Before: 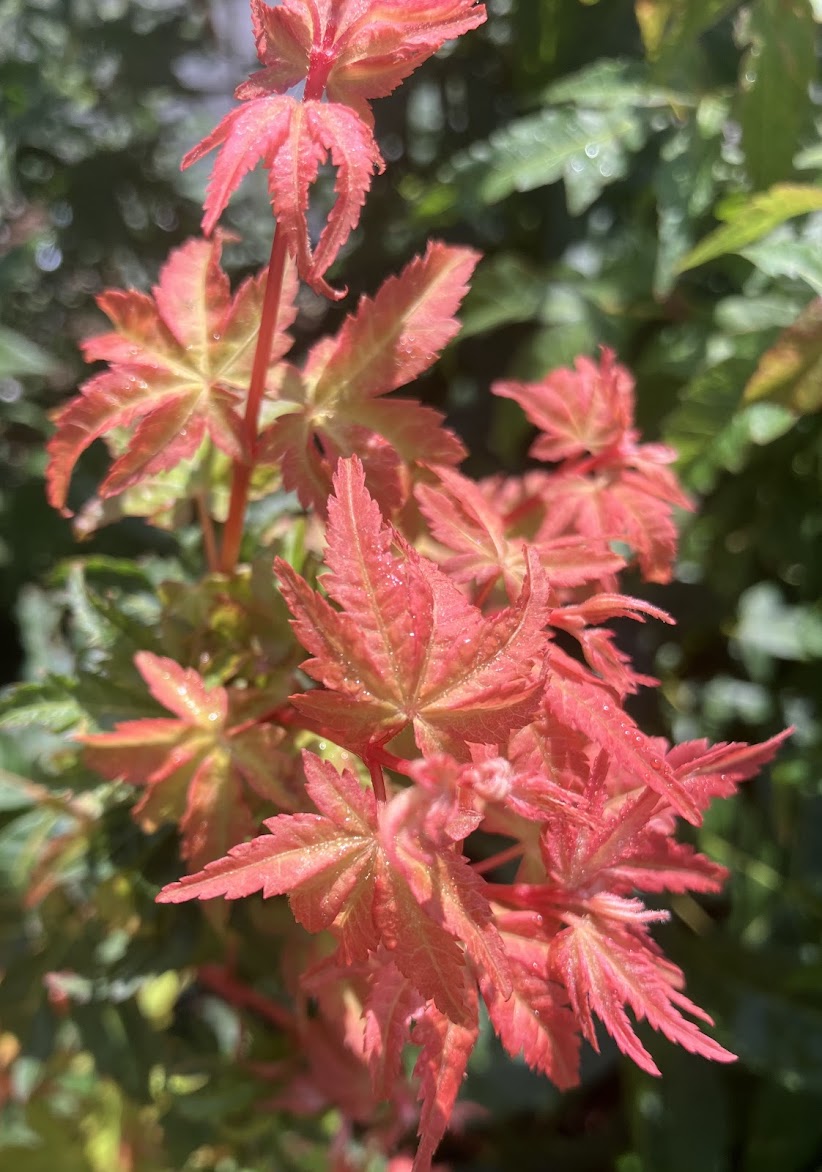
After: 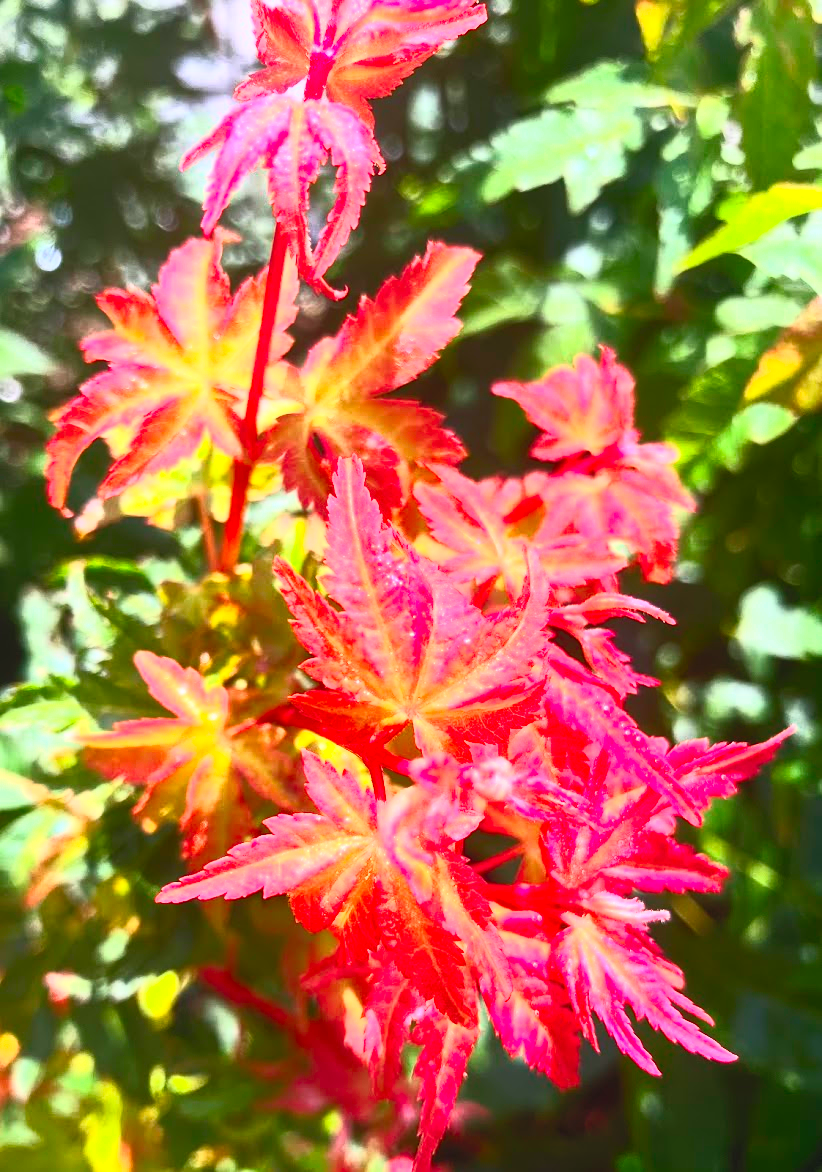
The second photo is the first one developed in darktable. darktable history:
contrast brightness saturation: contrast 0.985, brightness 0.989, saturation 0.987
